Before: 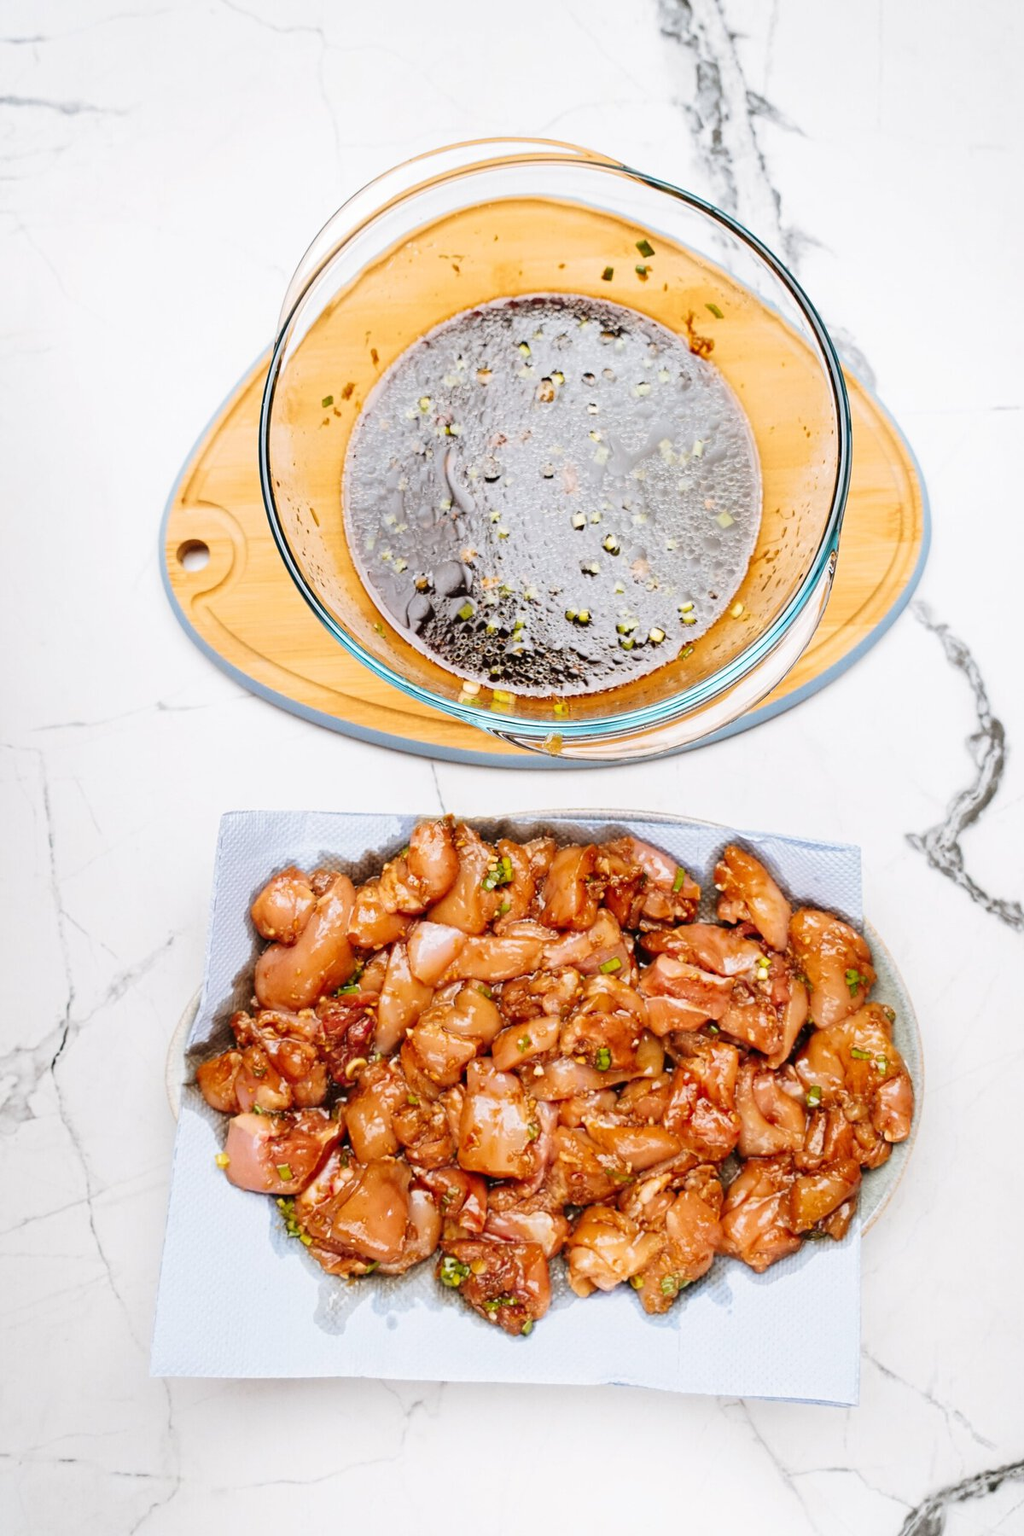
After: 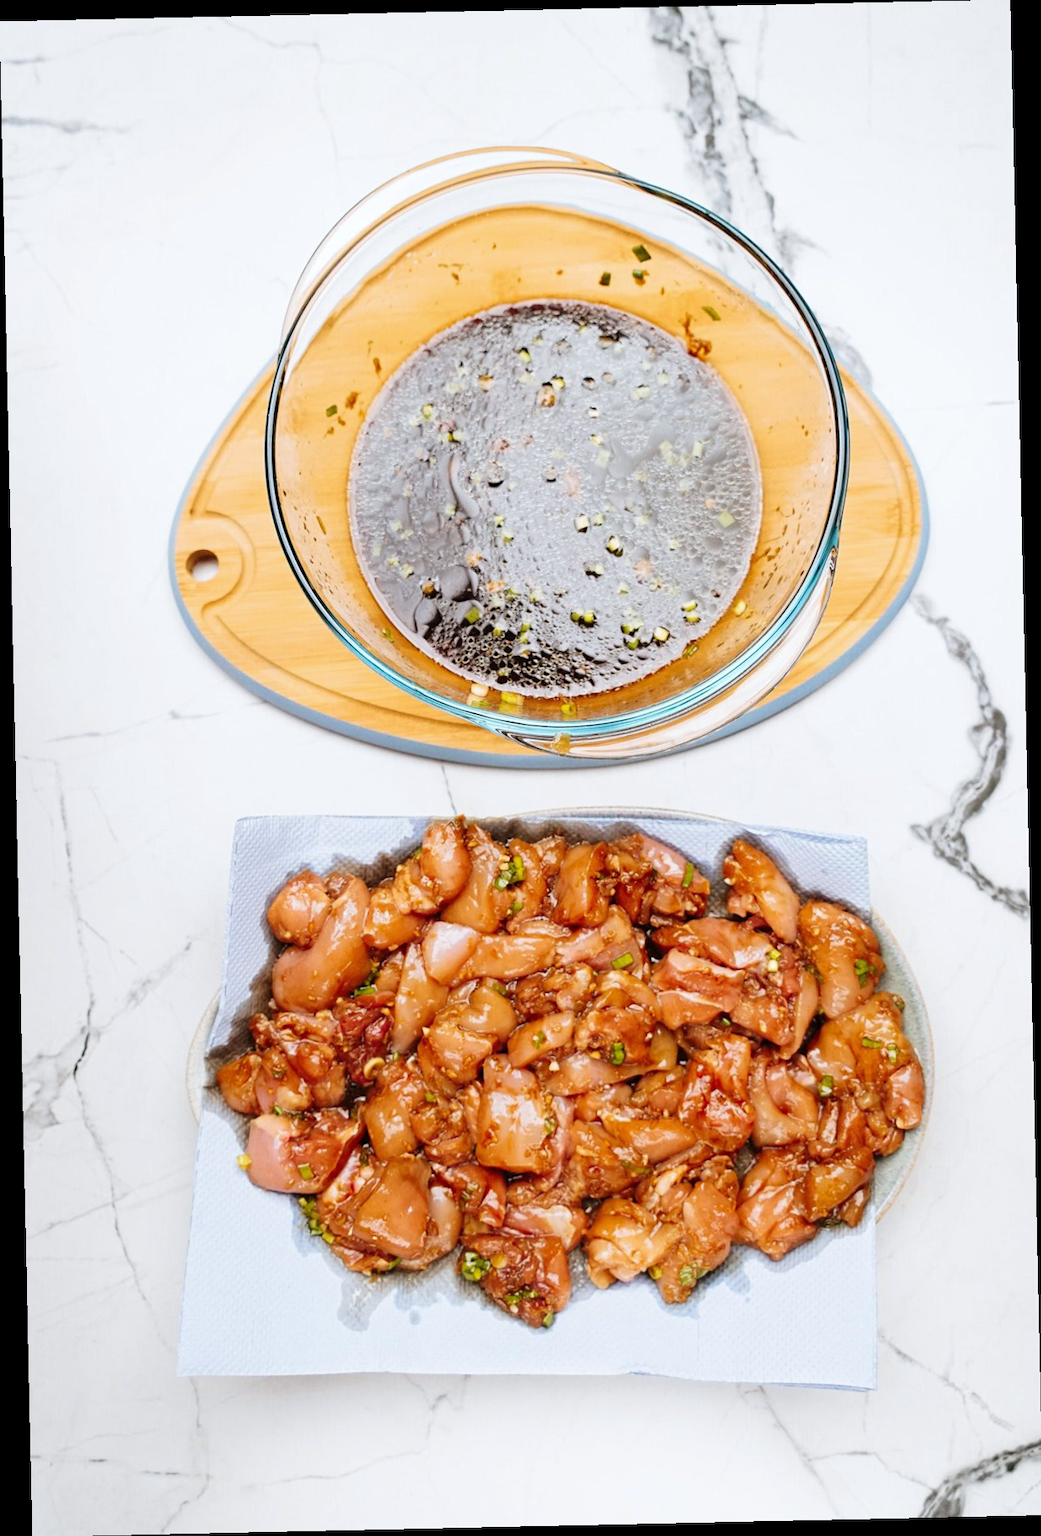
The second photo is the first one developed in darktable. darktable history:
white balance: red 0.986, blue 1.01
rotate and perspective: rotation -1.24°, automatic cropping off
